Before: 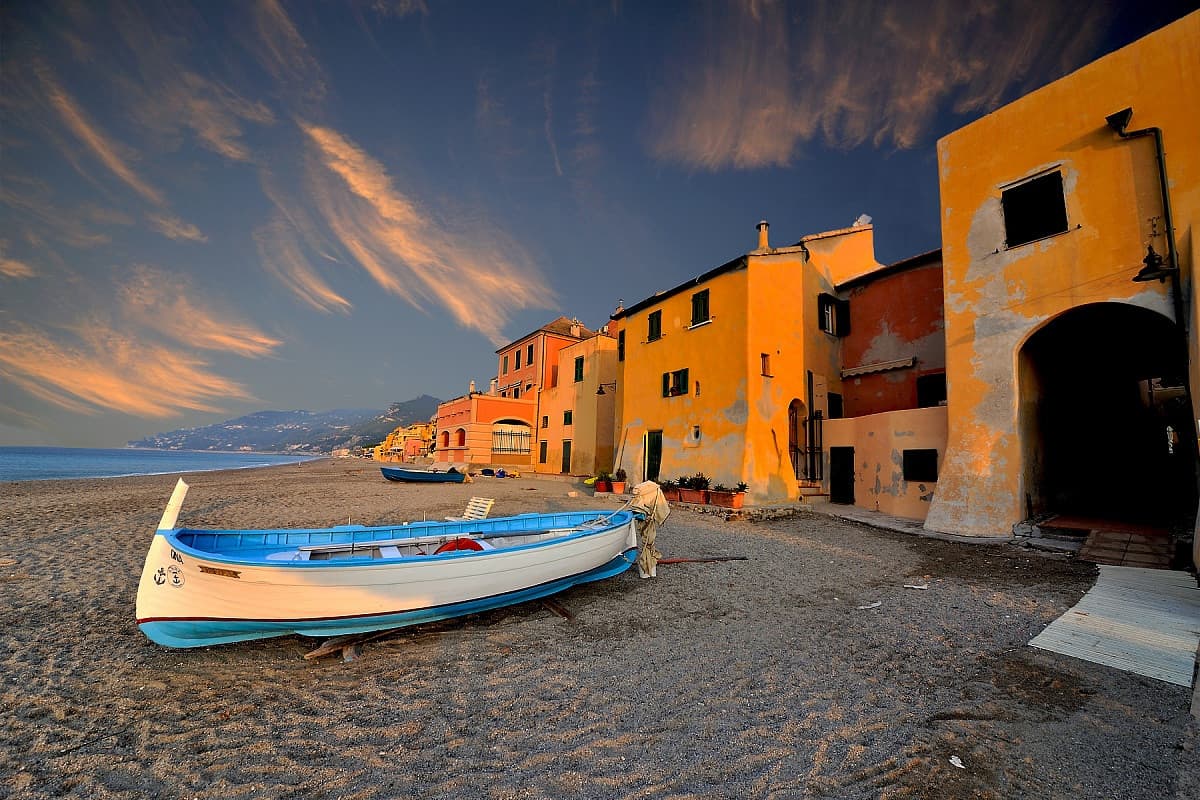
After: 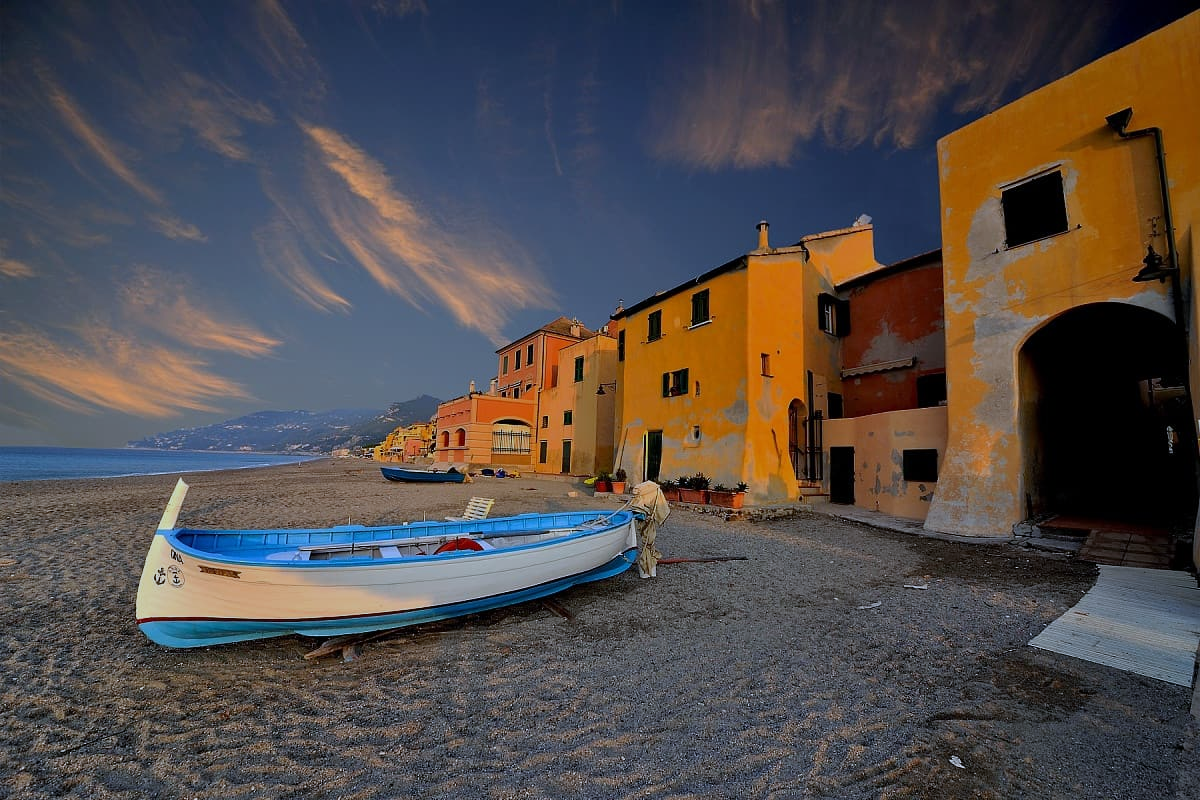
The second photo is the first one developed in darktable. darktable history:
white balance: red 0.931, blue 1.11
exposure: exposure -0.492 EV, compensate highlight preservation false
